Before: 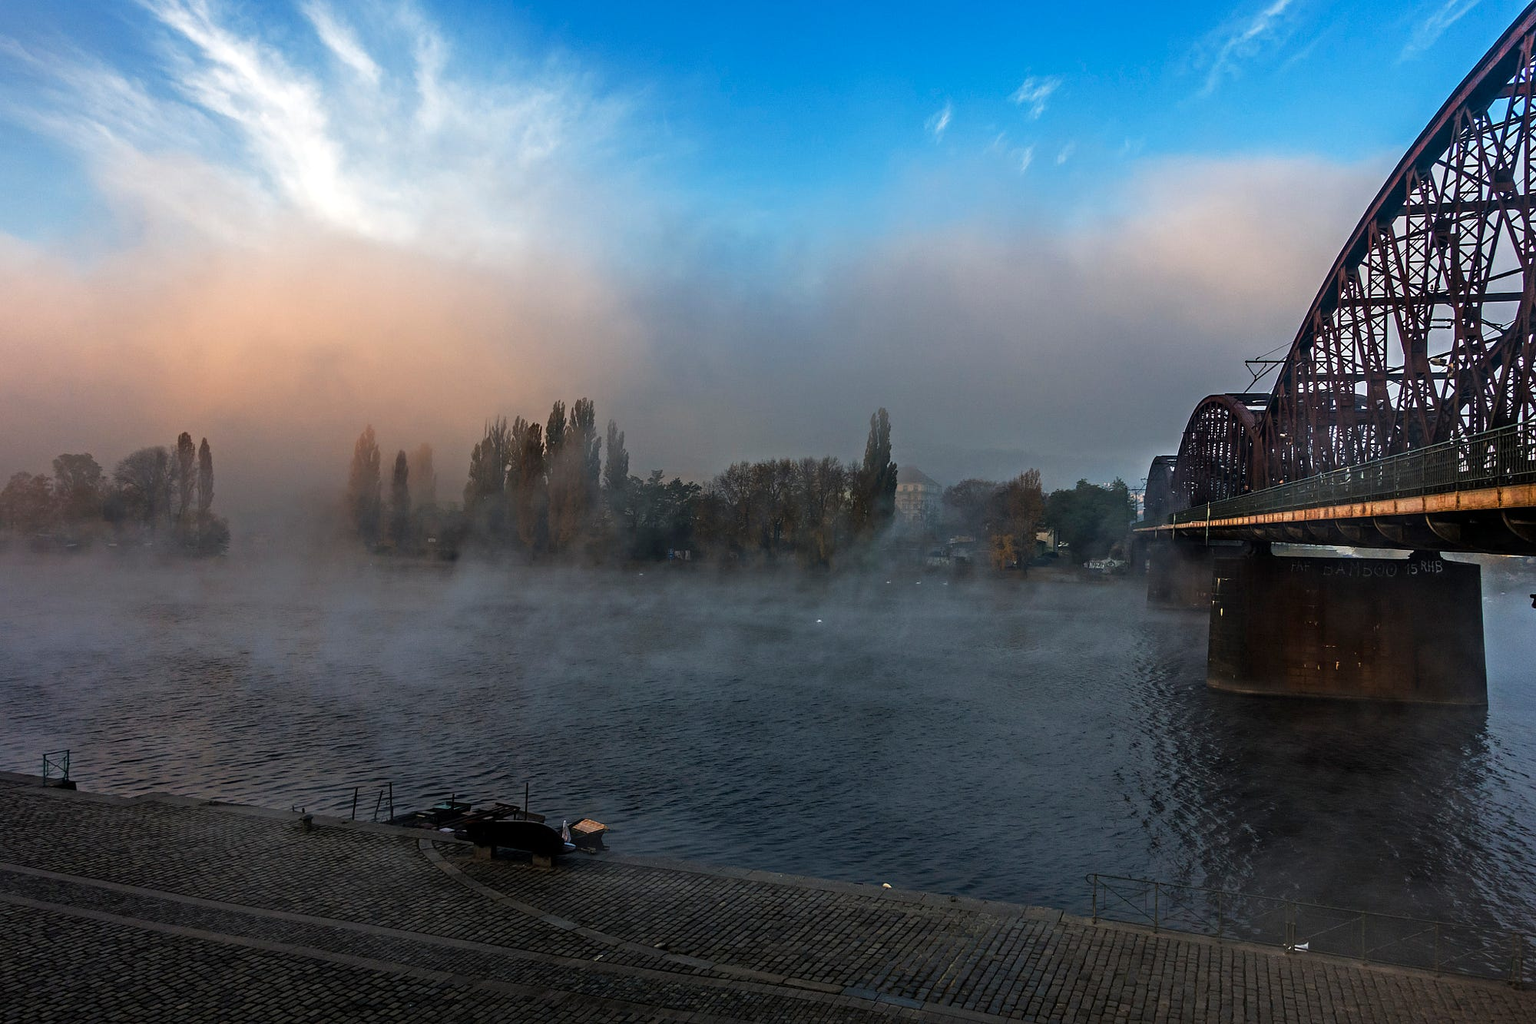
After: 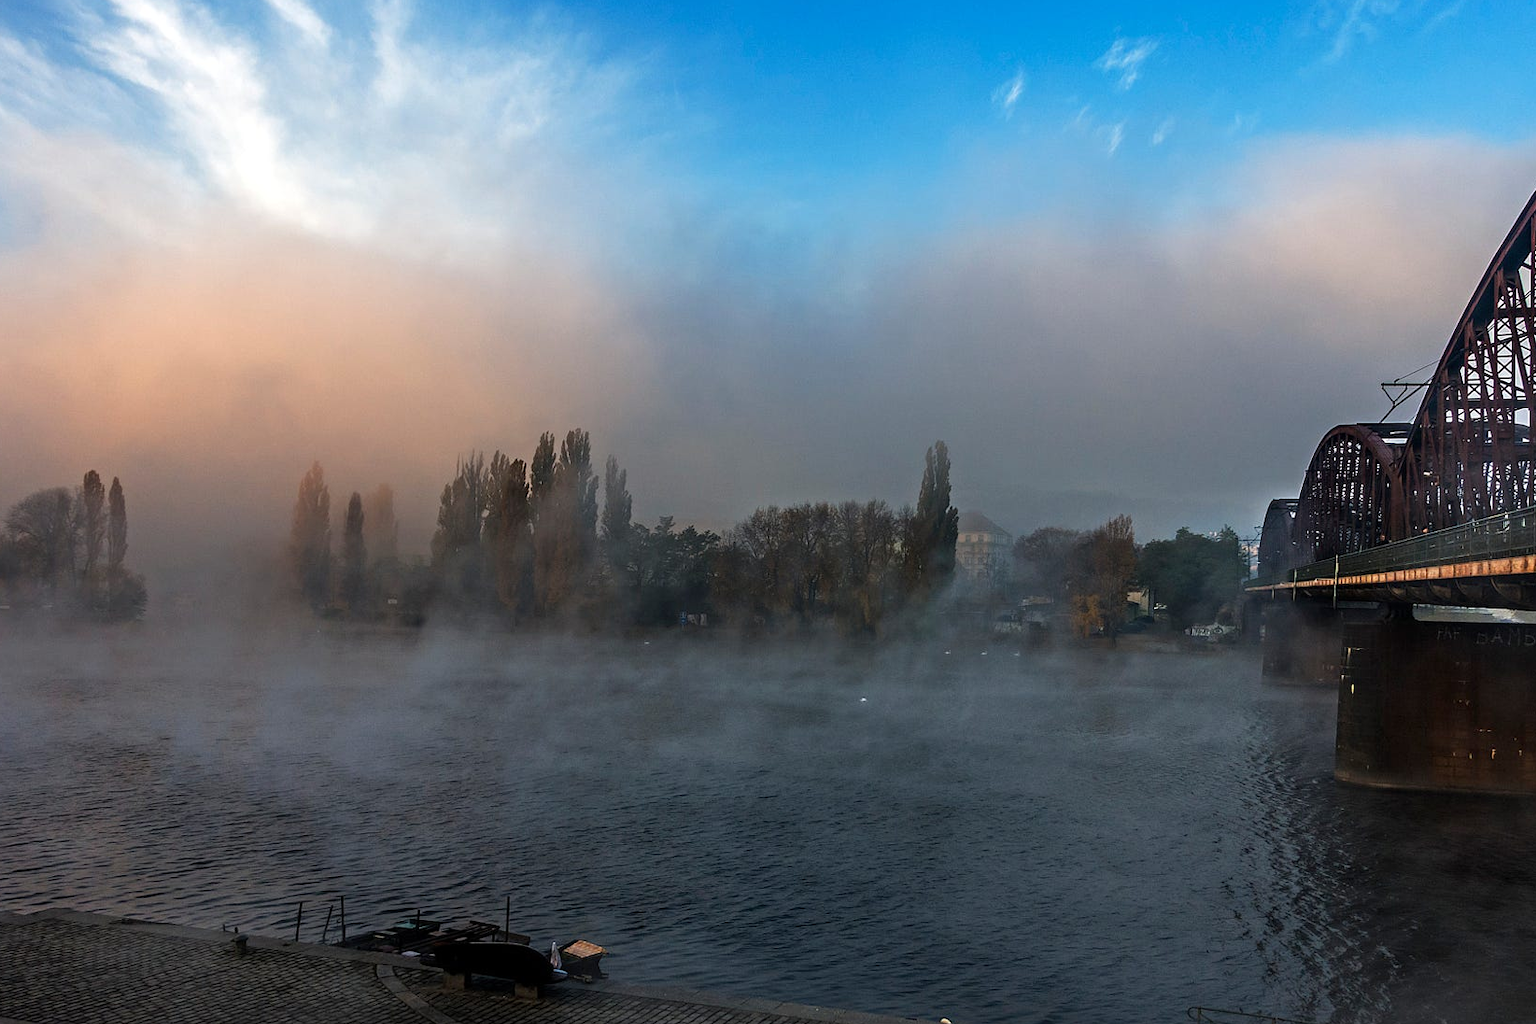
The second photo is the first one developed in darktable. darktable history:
crop and rotate: left 7.117%, top 4.451%, right 10.59%, bottom 13.216%
